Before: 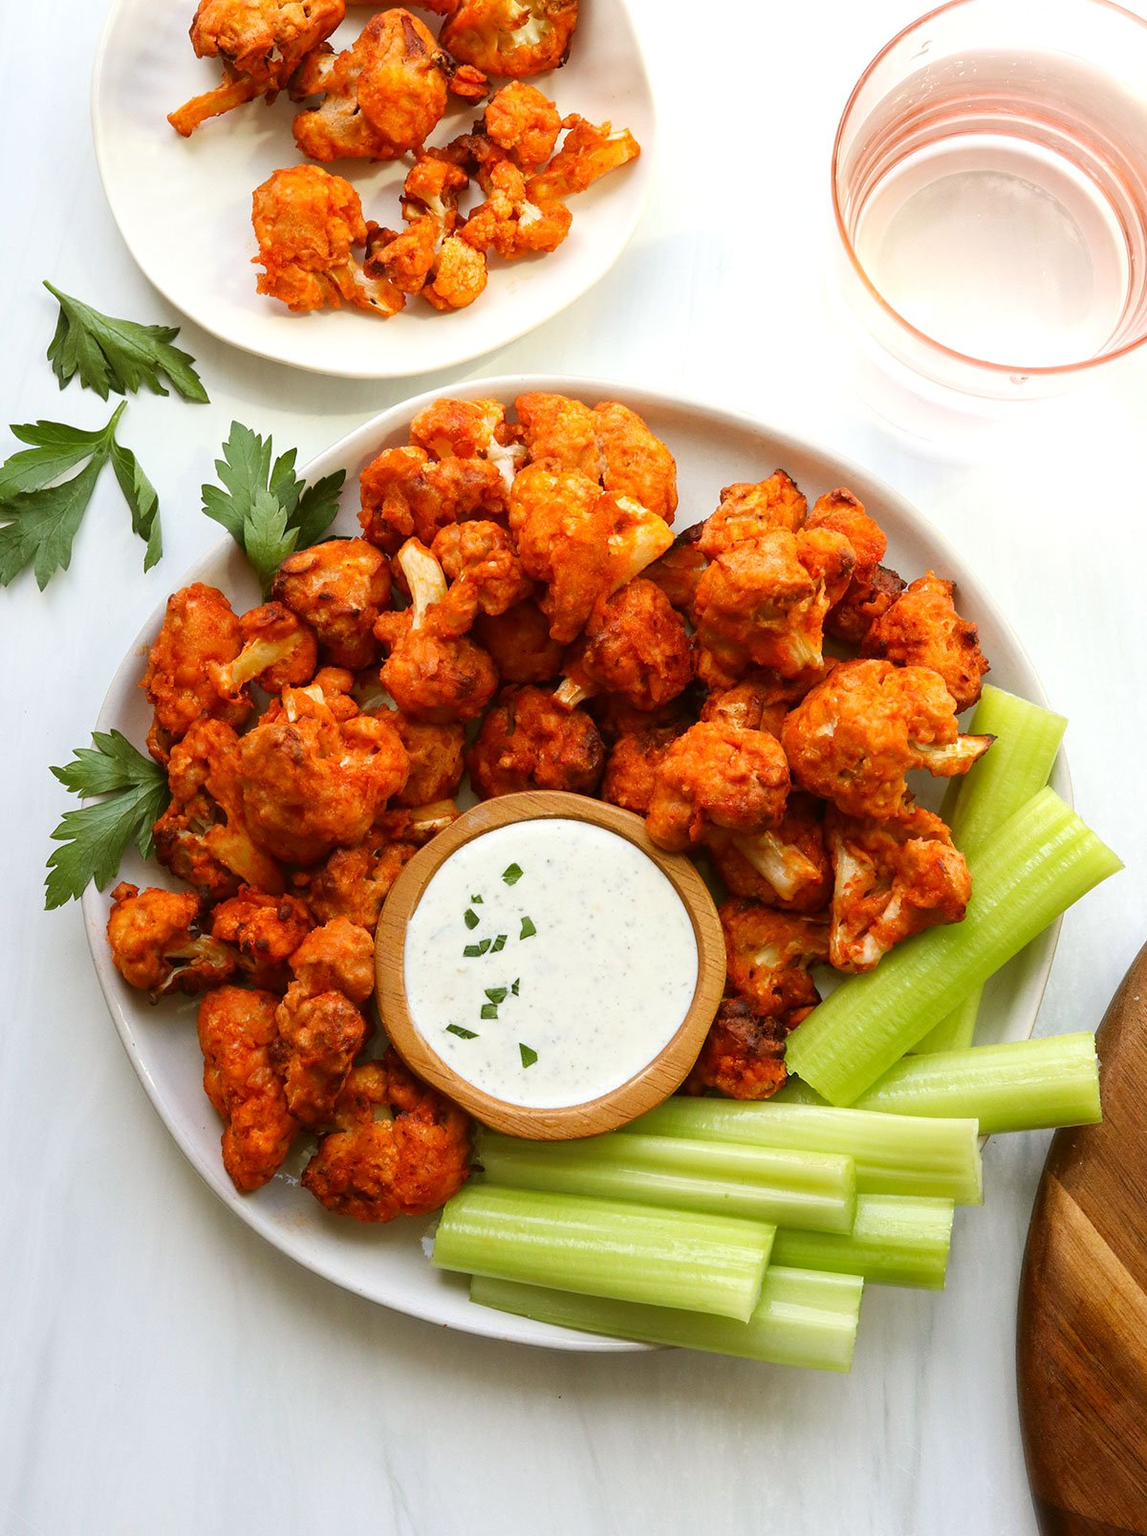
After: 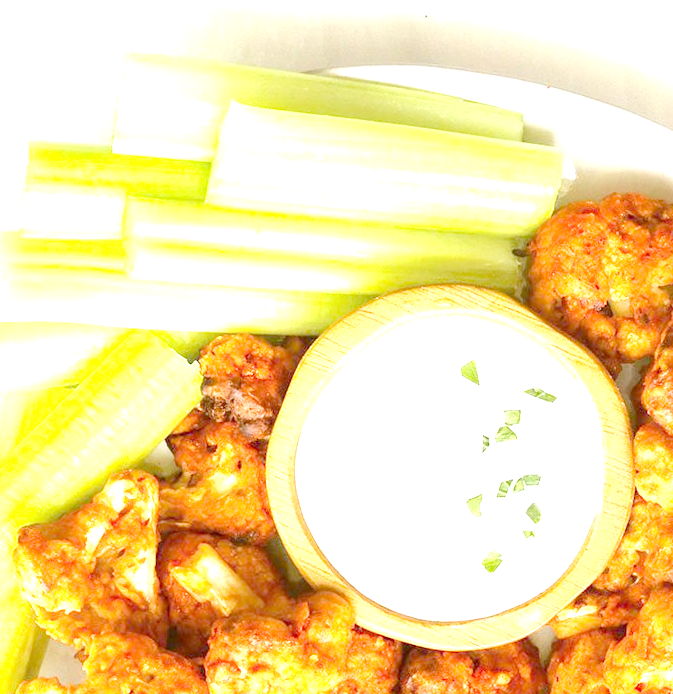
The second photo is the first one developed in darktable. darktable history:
orientation "rotate by 180 degrees": orientation rotate 180°
rotate and perspective: rotation -1.77°, lens shift (horizontal) 0.004, automatic cropping off
white balance: emerald 1
tone equalizer "contrast tone curve: medium": -8 EV -0.75 EV, -7 EV -0.7 EV, -6 EV -0.6 EV, -5 EV -0.4 EV, -3 EV 0.4 EV, -2 EV 0.6 EV, -1 EV 0.7 EV, +0 EV 0.75 EV, edges refinement/feathering 500, mask exposure compensation -1.57 EV, preserve details no
exposure: exposure 0.426 EV
crop: left 15.306%, top 9.065%, right 30.789%, bottom 48.638%
